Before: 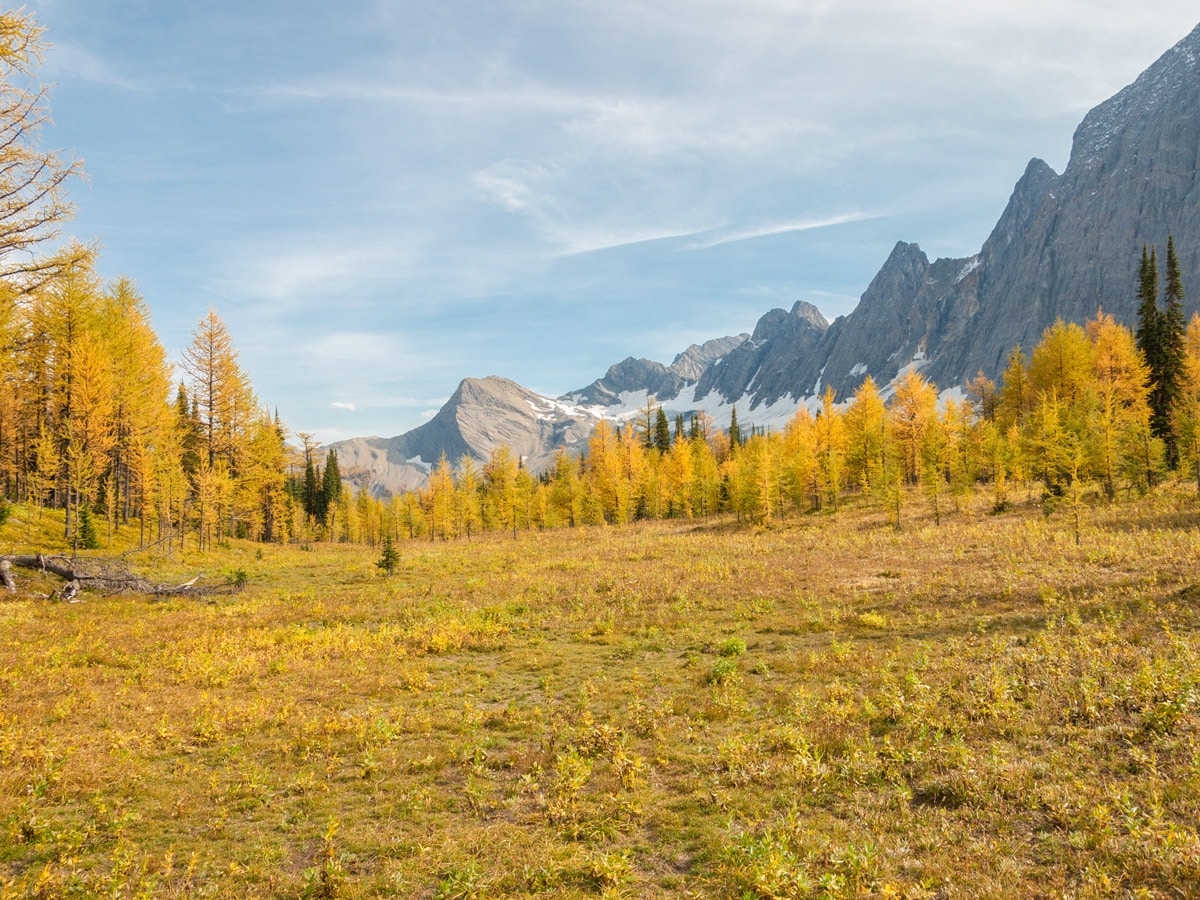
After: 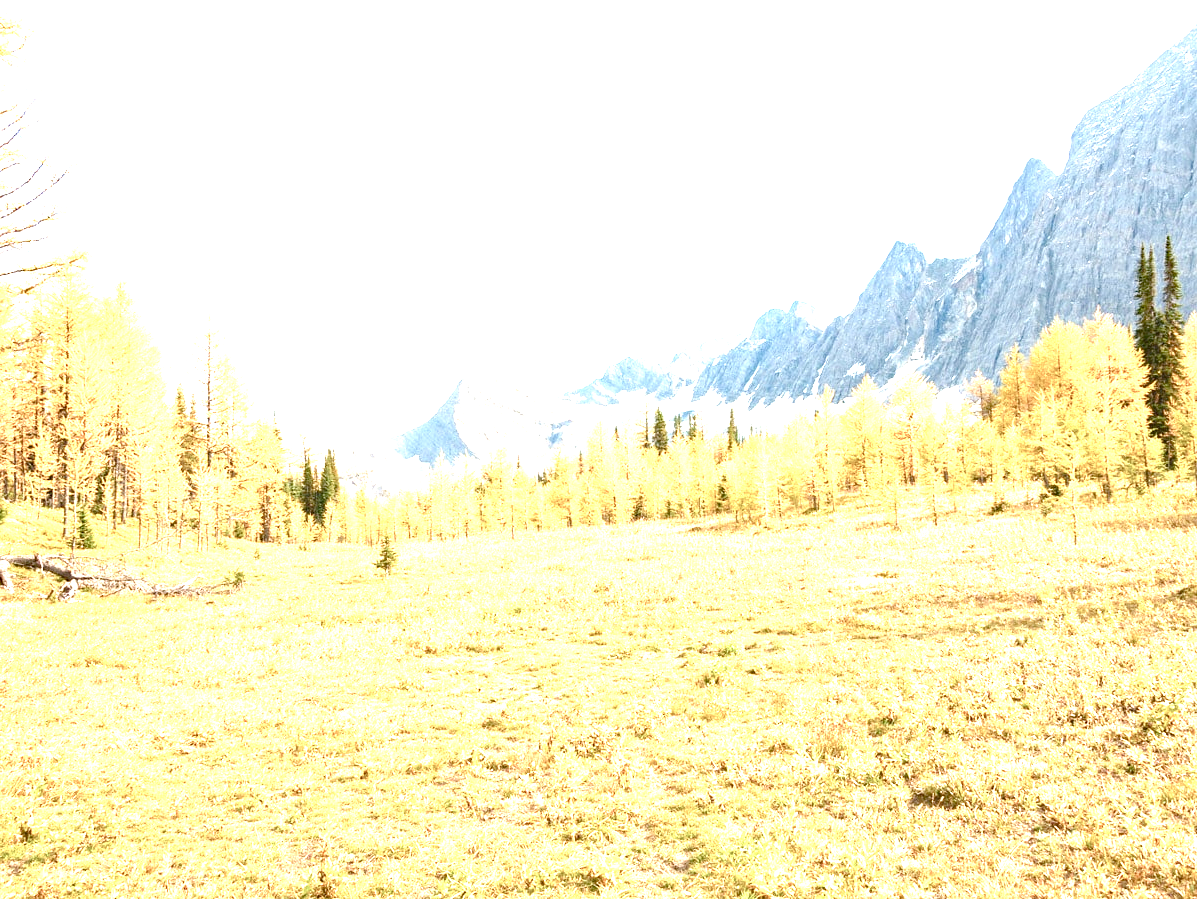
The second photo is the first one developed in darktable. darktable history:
color balance rgb: perceptual saturation grading › global saturation 0.4%, perceptual saturation grading › highlights -30.031%, perceptual saturation grading › shadows 19.65%
crop: left 0.174%
exposure: exposure 2.26 EV, compensate highlight preservation false
haze removal: compatibility mode true, adaptive false
